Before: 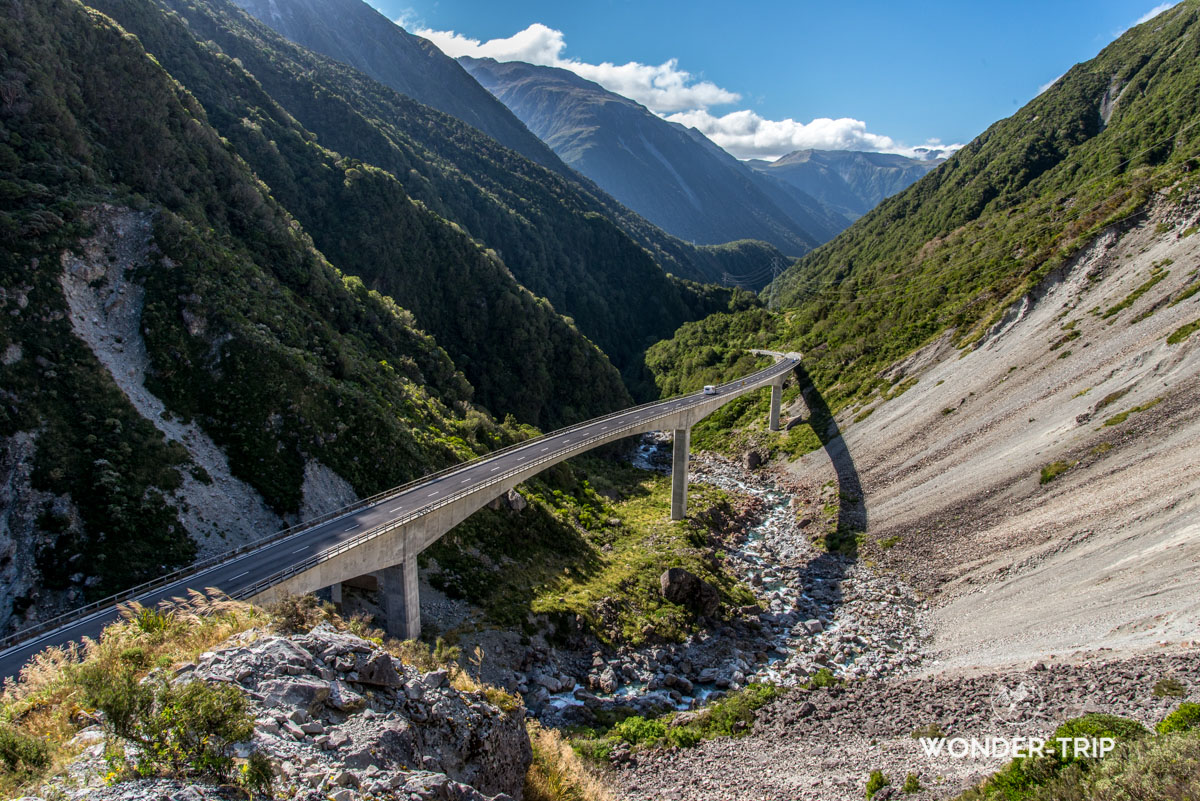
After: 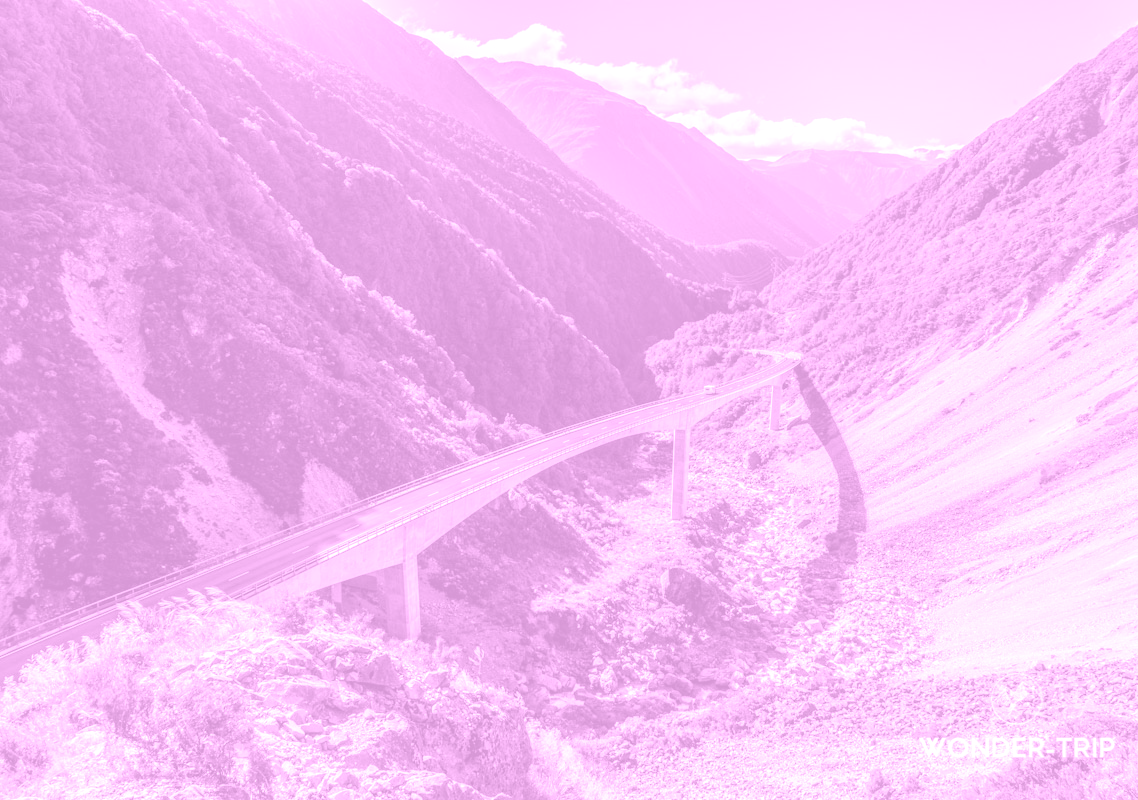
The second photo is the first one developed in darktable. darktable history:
colorize: hue 331.2°, saturation 75%, source mix 30.28%, lightness 70.52%, version 1
contrast brightness saturation: contrast -0.05, saturation -0.41
crop and rotate: right 5.167%
exposure: black level correction -0.002, exposure 1.35 EV, compensate highlight preservation false
